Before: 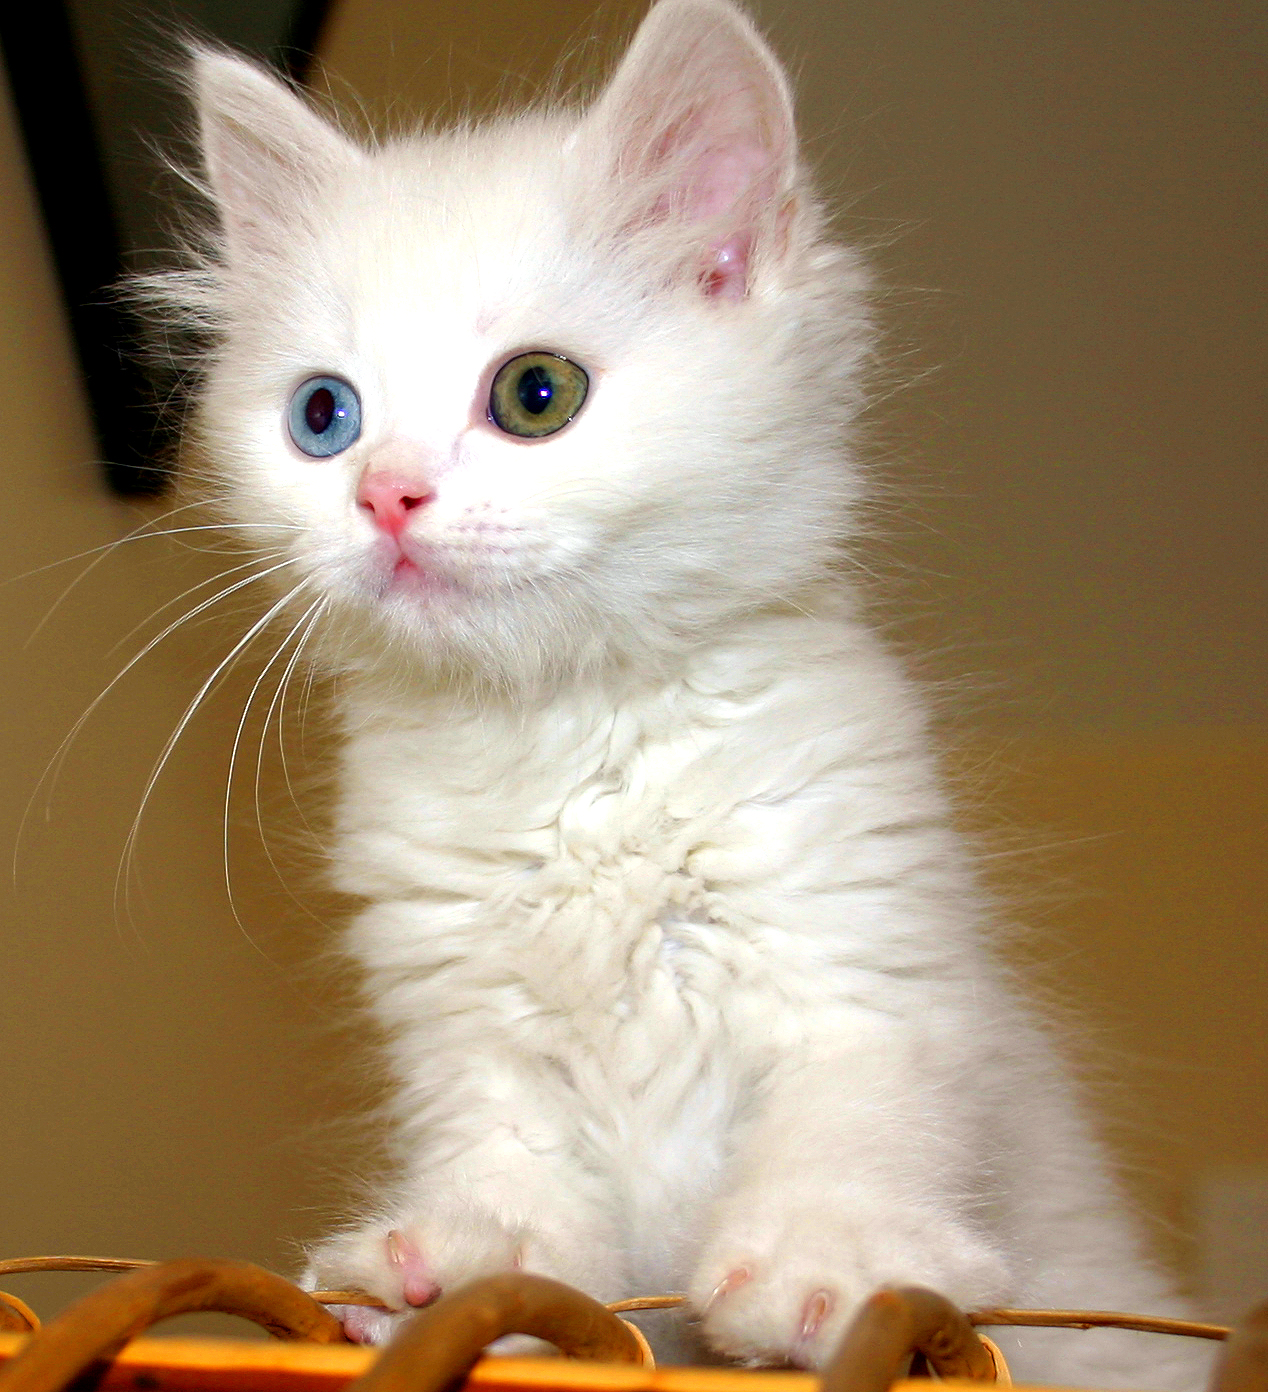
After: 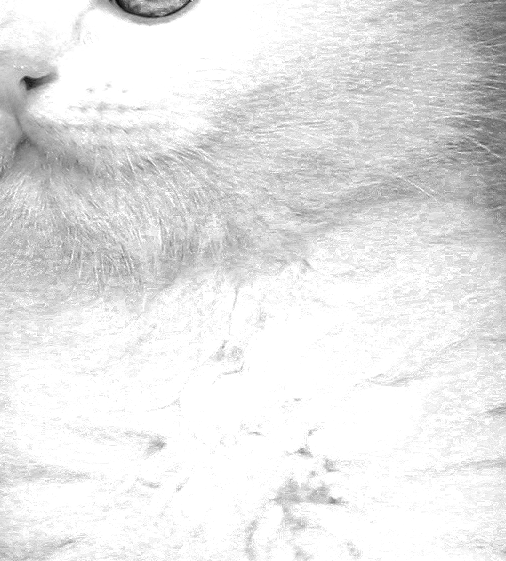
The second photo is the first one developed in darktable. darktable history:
crop: left 29.913%, top 30.231%, right 30.126%, bottom 29.432%
local contrast: on, module defaults
color zones: curves: ch0 [(0, 0.554) (0.146, 0.662) (0.293, 0.86) (0.503, 0.774) (0.637, 0.106) (0.74, 0.072) (0.866, 0.488) (0.998, 0.569)]; ch1 [(0, 0) (0.143, 0) (0.286, 0) (0.429, 0) (0.571, 0) (0.714, 0) (0.857, 0)]
